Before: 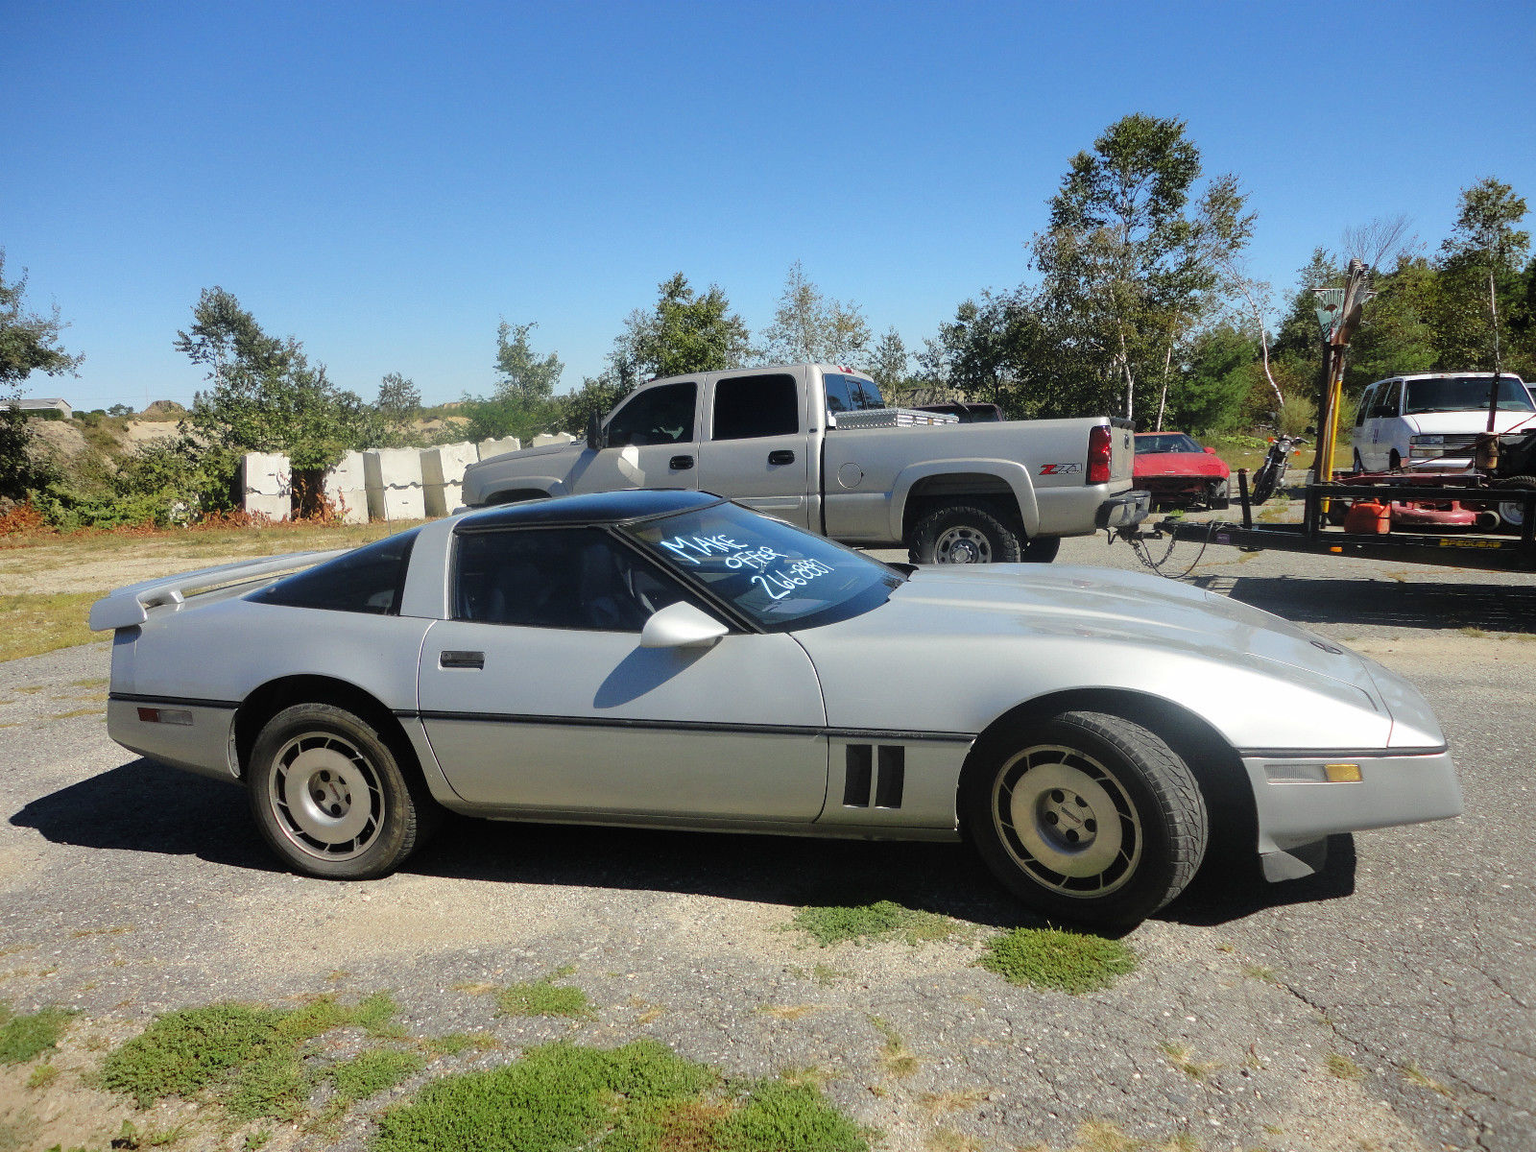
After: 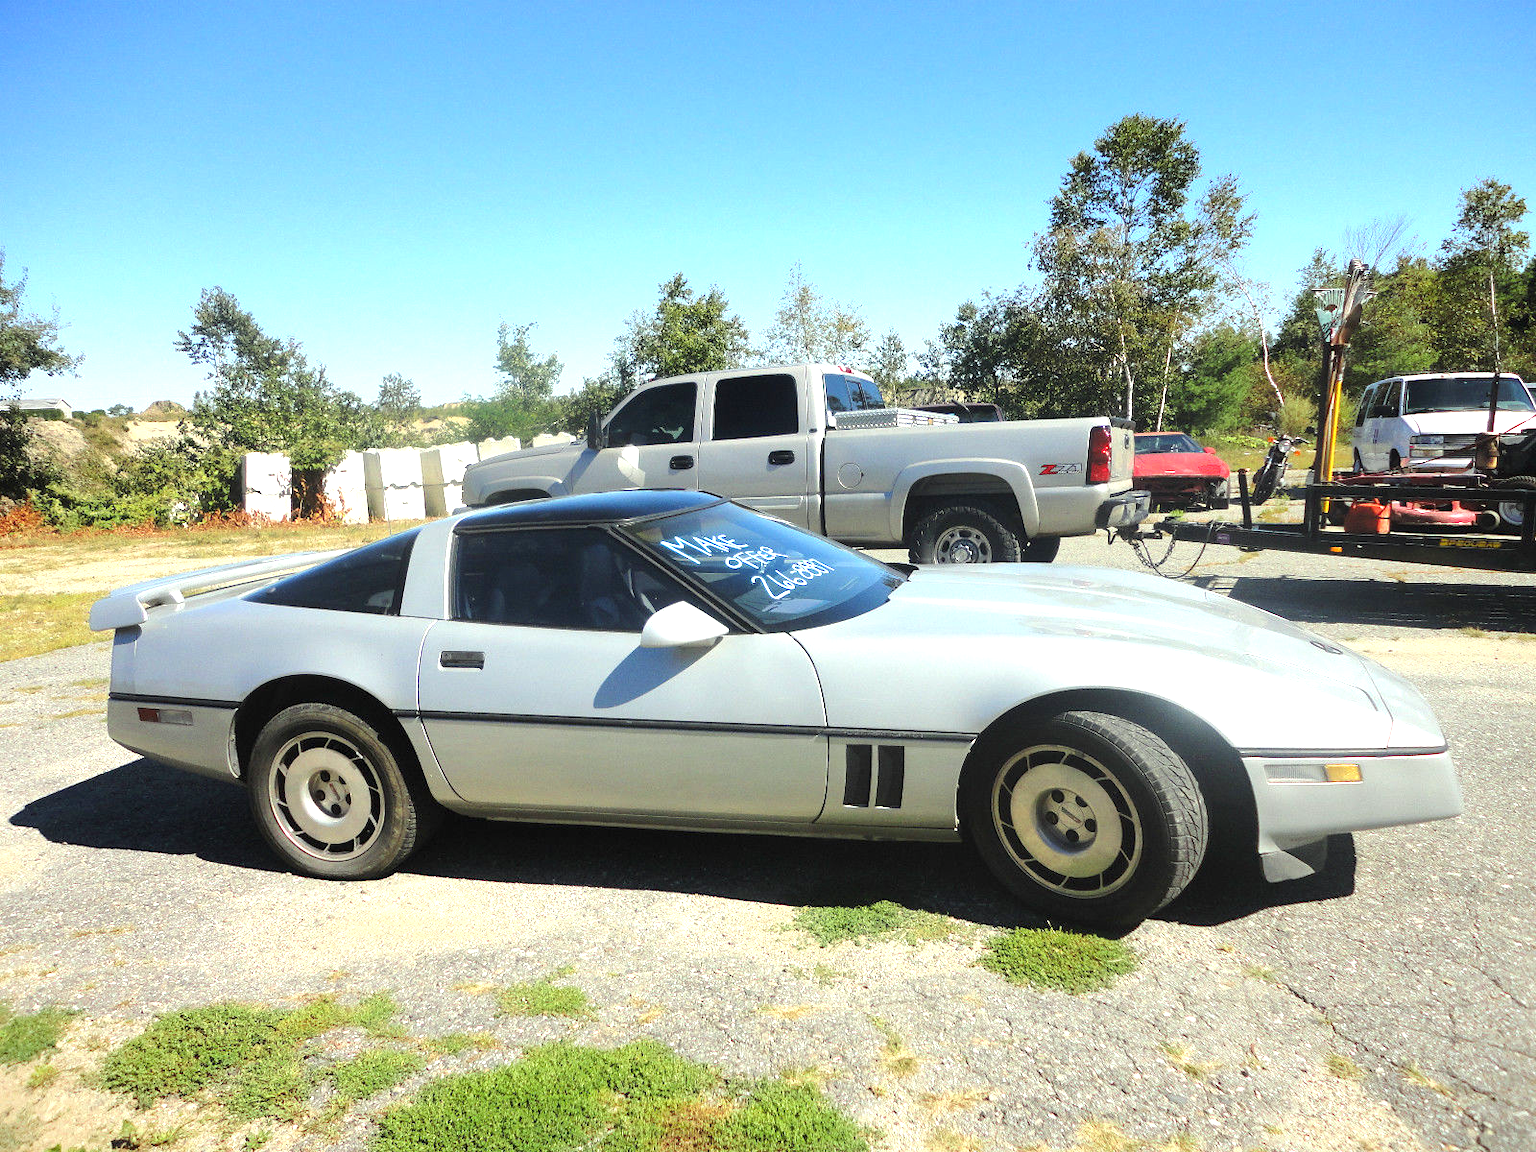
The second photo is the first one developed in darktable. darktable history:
exposure: black level correction 0, exposure 1.015 EV, compensate exposure bias true, compensate highlight preservation false
color correction: highlights a* -2.68, highlights b* 2.57
